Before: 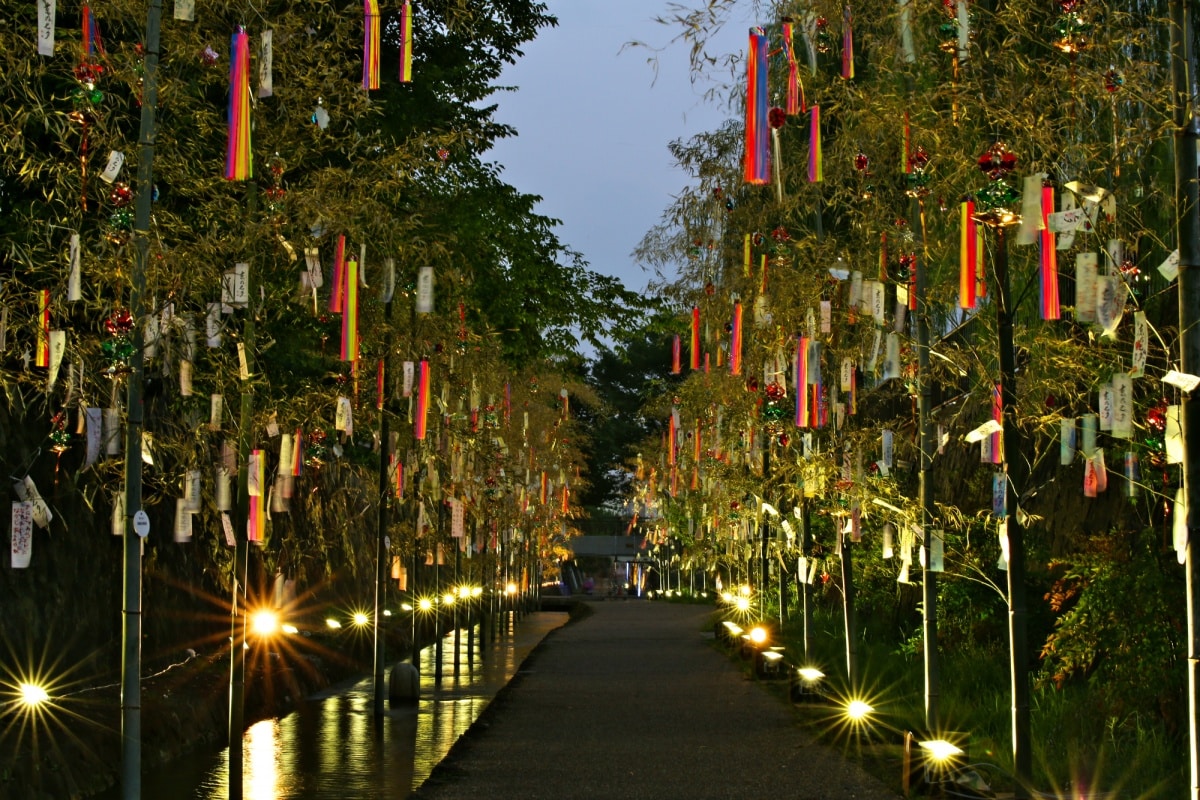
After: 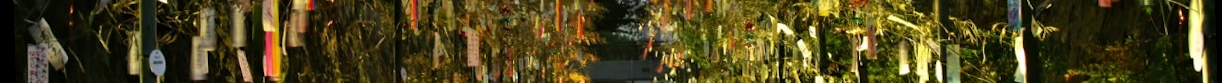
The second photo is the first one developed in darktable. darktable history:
crop and rotate: top 59.084%, bottom 30.916%
rotate and perspective: rotation -1.75°, automatic cropping off
